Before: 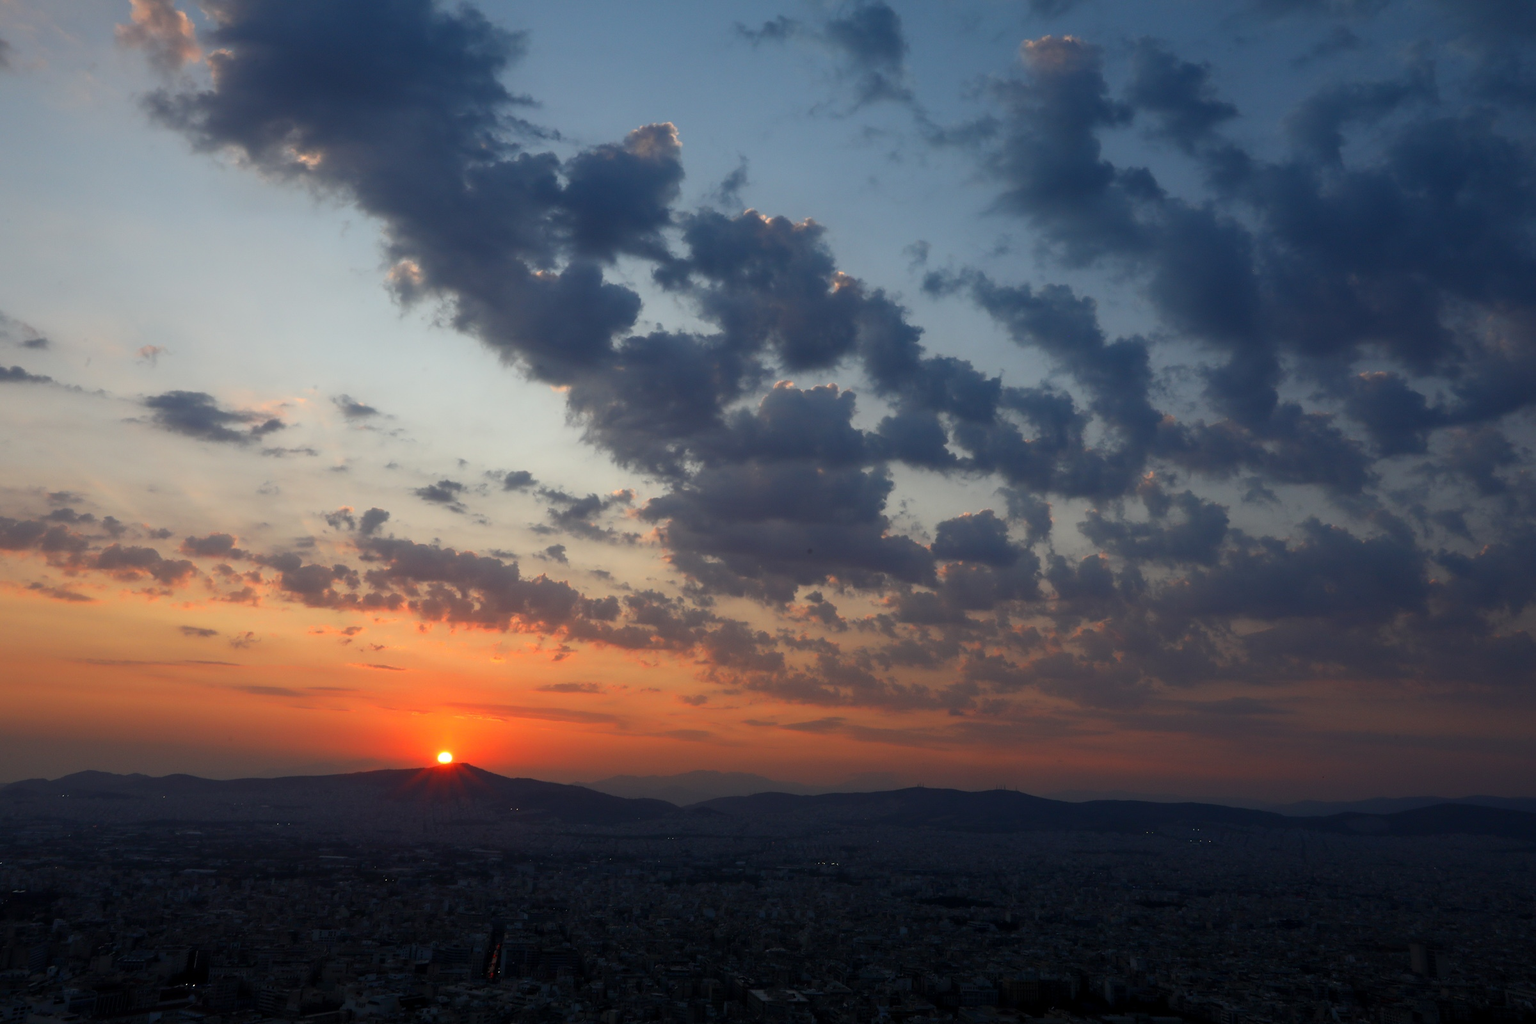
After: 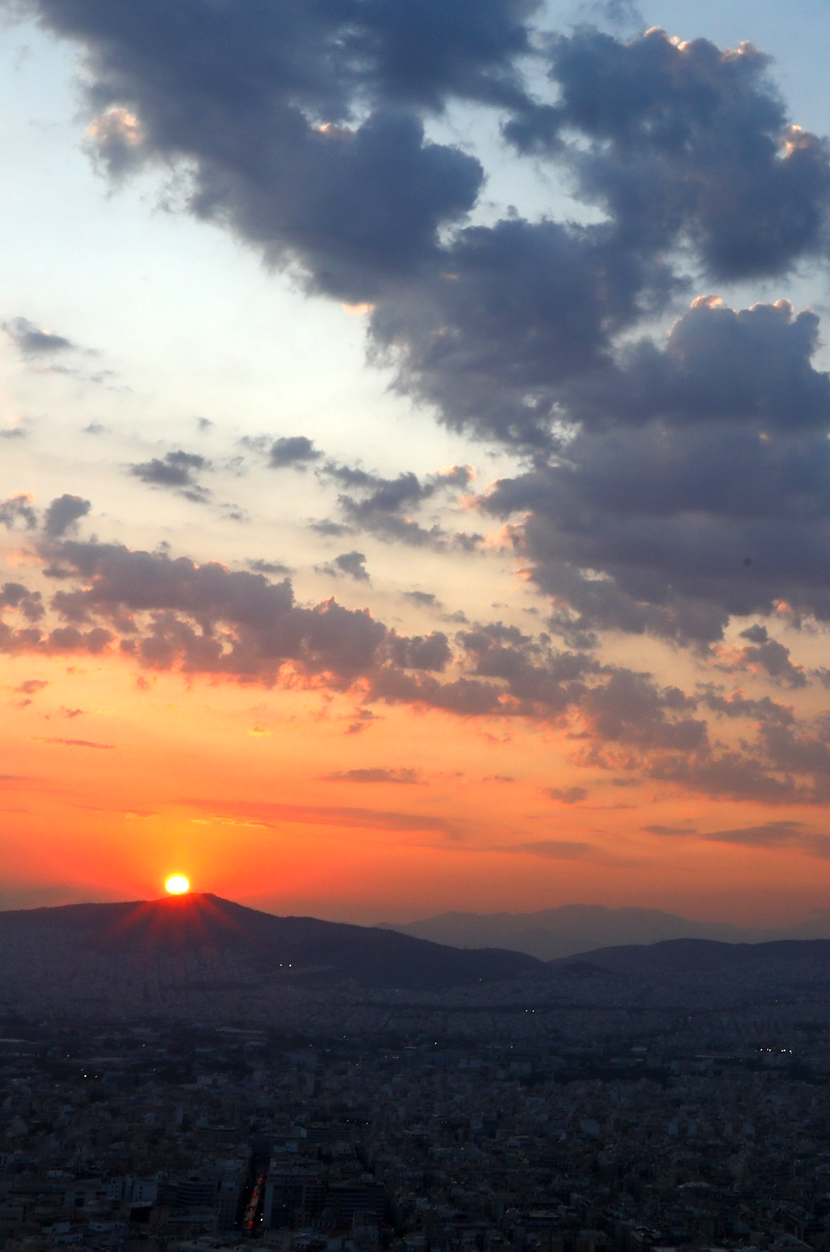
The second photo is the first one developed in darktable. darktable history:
exposure: exposure 0.697 EV, compensate highlight preservation false
crop and rotate: left 21.607%, top 18.734%, right 43.796%, bottom 2.987%
